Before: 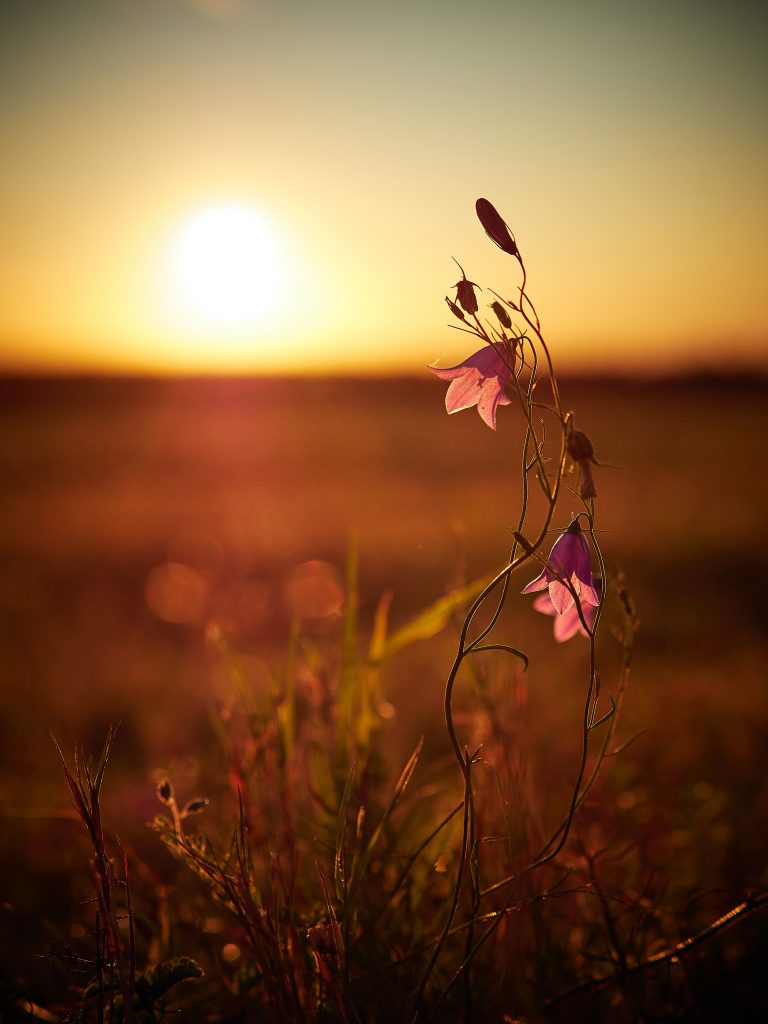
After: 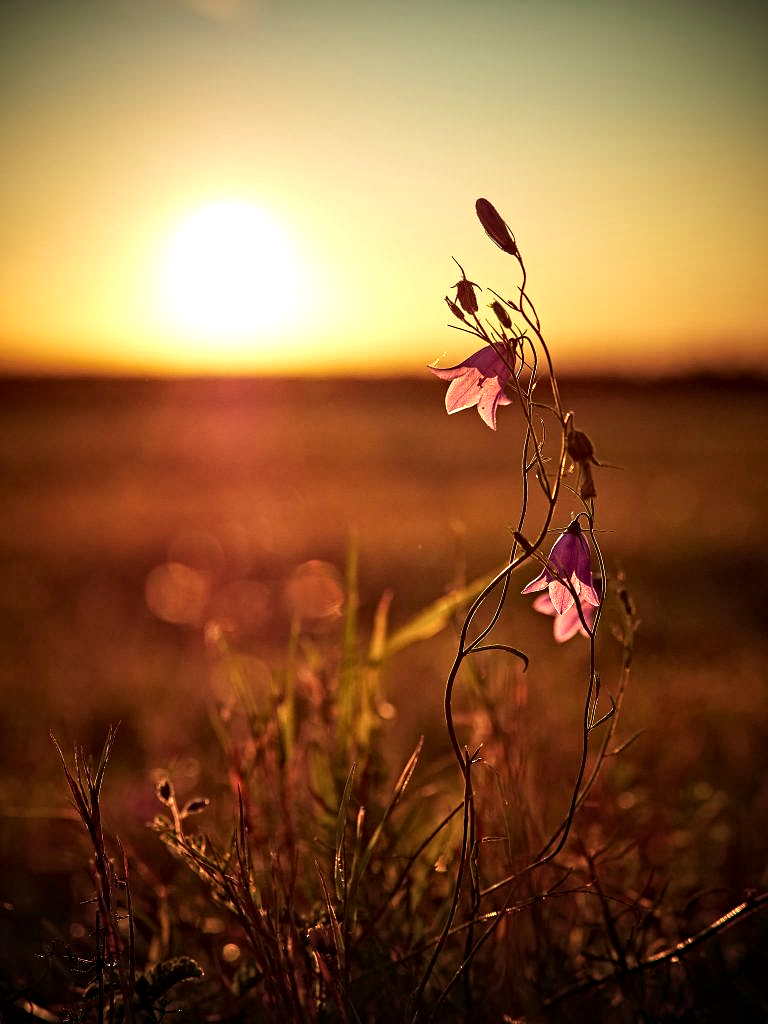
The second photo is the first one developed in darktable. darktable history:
exposure: exposure 0.2 EV, compensate highlight preservation false
contrast equalizer: octaves 7, y [[0.5, 0.542, 0.583, 0.625, 0.667, 0.708], [0.5 ×6], [0.5 ×6], [0 ×6], [0 ×6]]
velvia: on, module defaults
